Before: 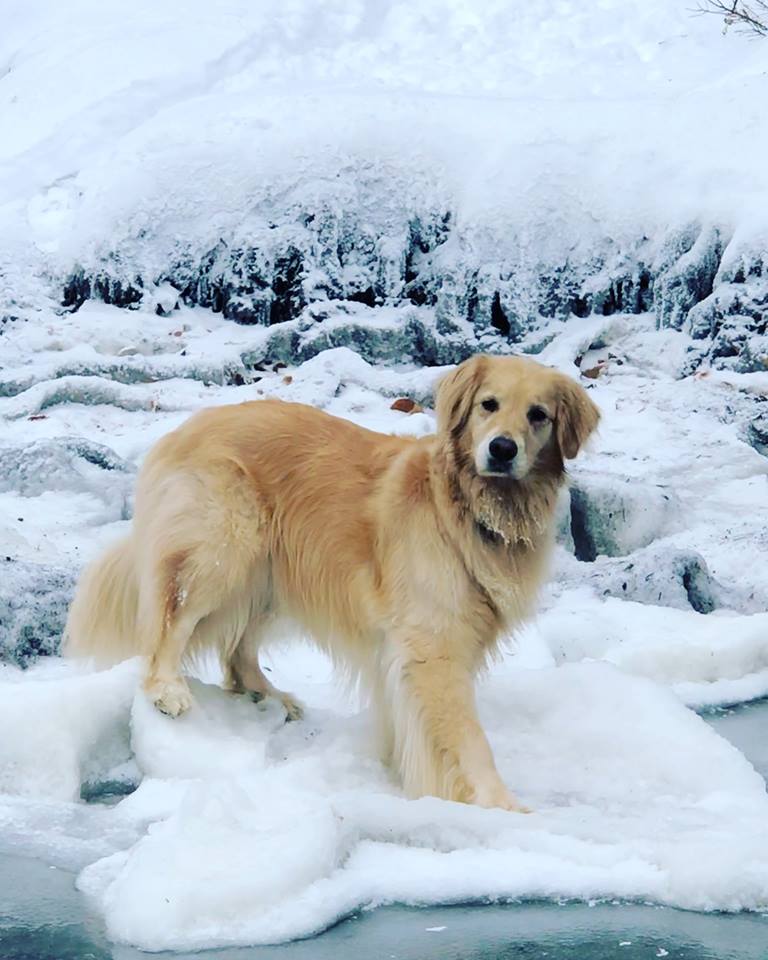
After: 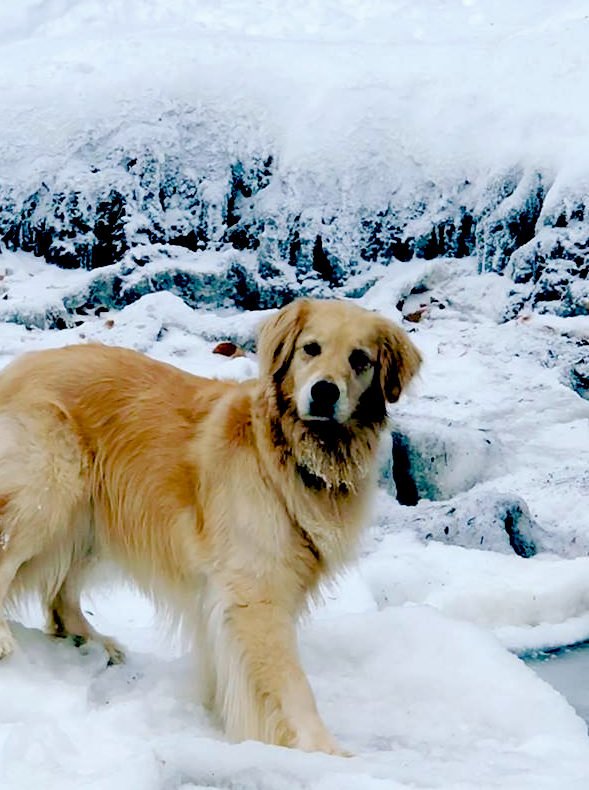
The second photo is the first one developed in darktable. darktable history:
exposure: black level correction 0.058, compensate highlight preservation false
crop: left 23.285%, top 5.907%, bottom 11.734%
color balance rgb: perceptual saturation grading › global saturation 20%, perceptual saturation grading › highlights -50.544%, perceptual saturation grading › shadows 30.05%, global vibrance 12.92%
